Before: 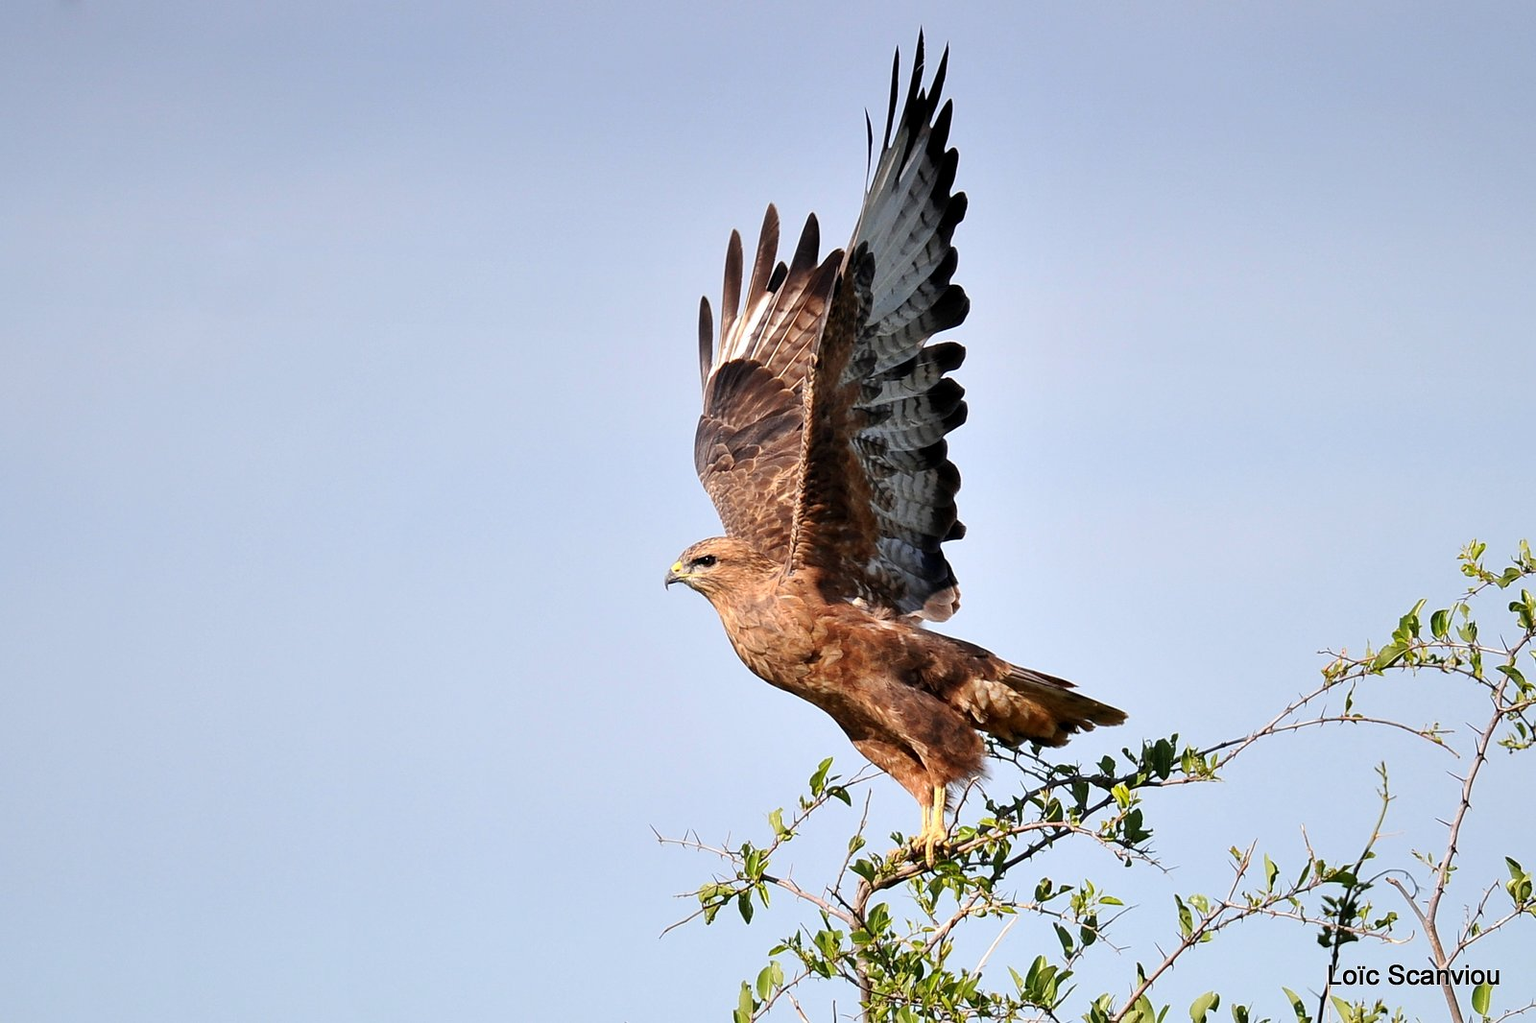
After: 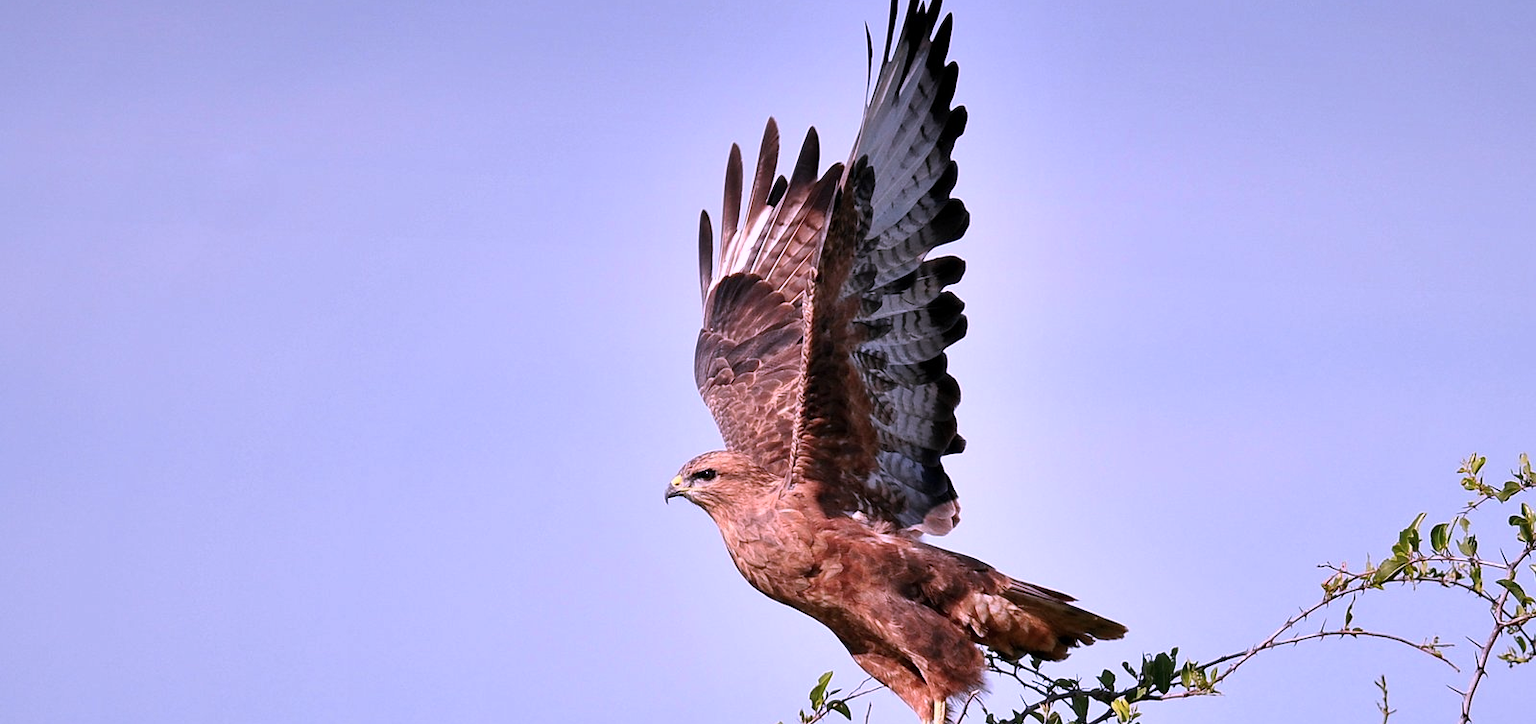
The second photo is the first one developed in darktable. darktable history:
crop and rotate: top 8.468%, bottom 20.697%
color correction: highlights a* 15.03, highlights b* -24.51
shadows and highlights: shadows 47.18, highlights -42.11, soften with gaussian
